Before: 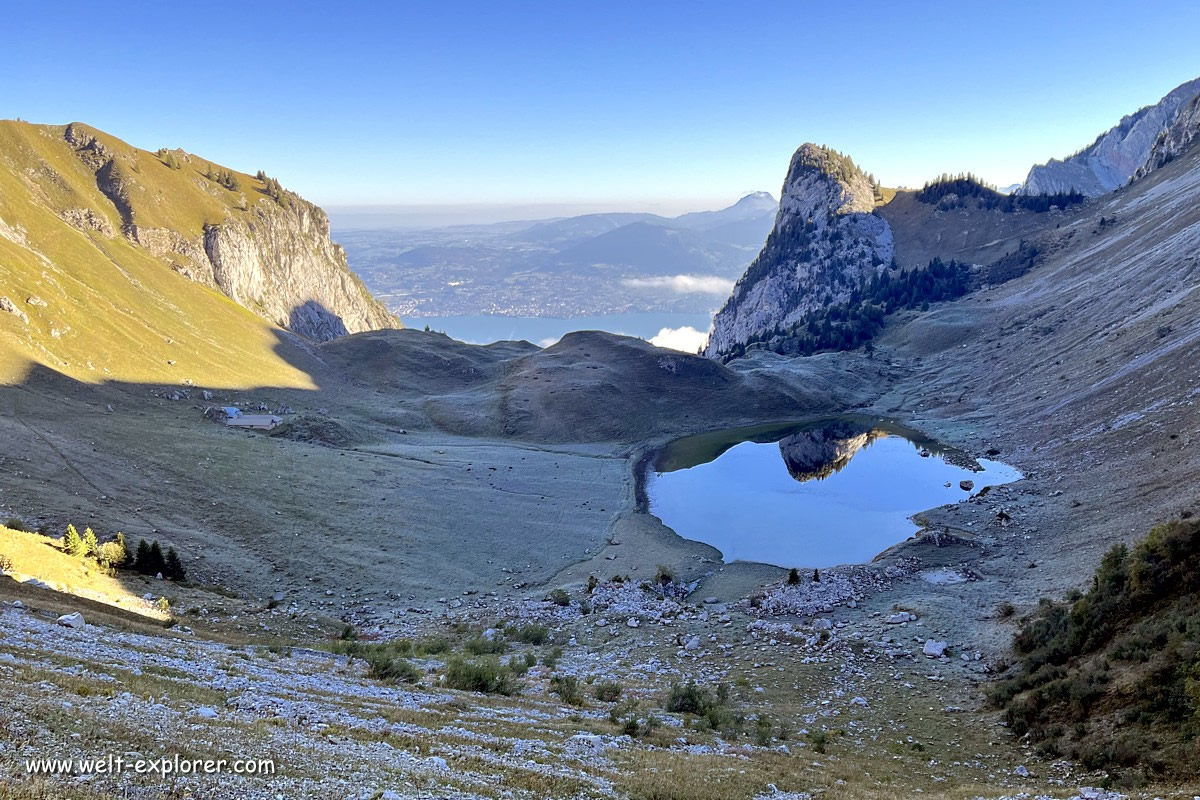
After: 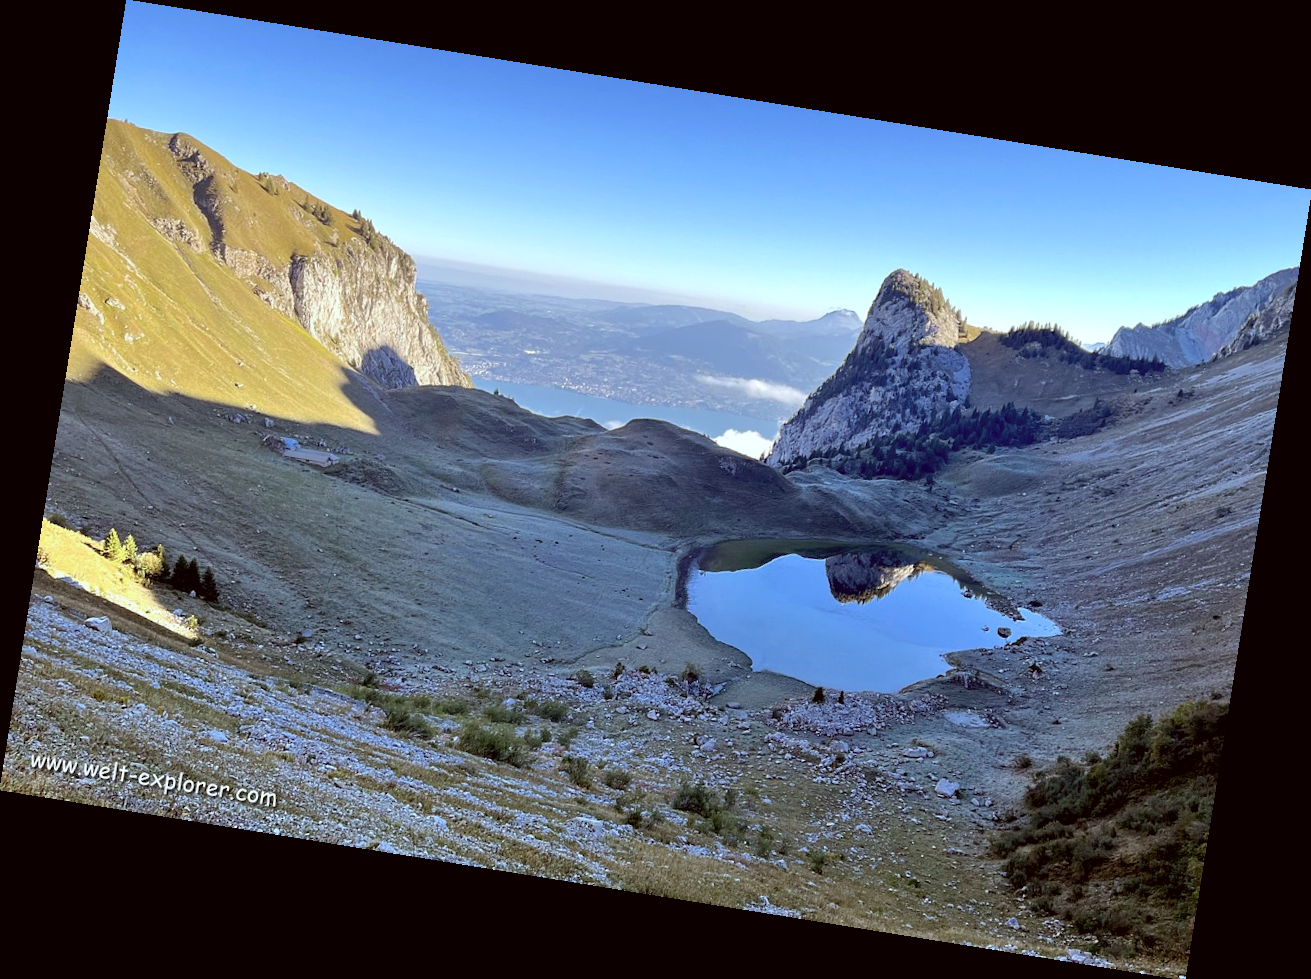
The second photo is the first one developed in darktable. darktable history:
color correction: highlights a* -3.28, highlights b* -6.24, shadows a* 3.1, shadows b* 5.19
rotate and perspective: rotation 9.12°, automatic cropping off
